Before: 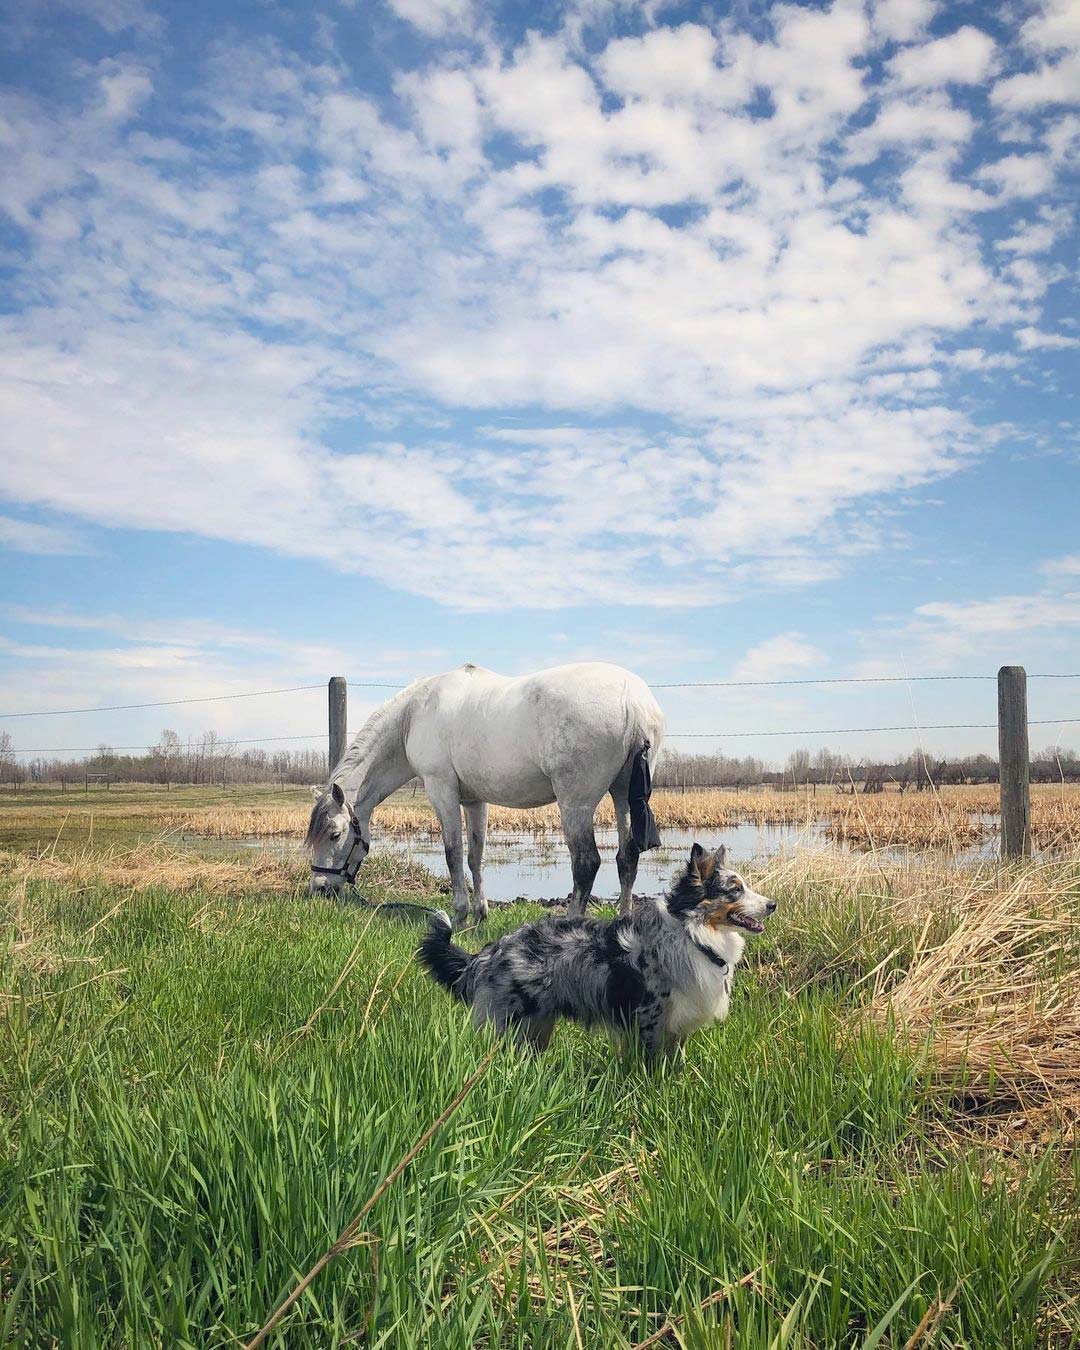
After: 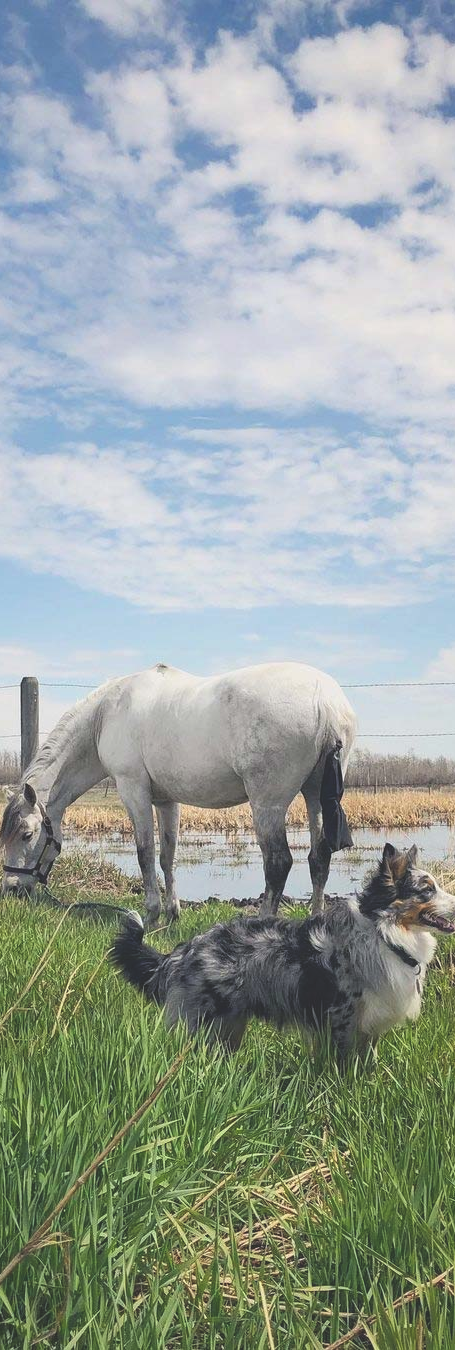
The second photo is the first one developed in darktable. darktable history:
exposure: black level correction -0.025, exposure -0.117 EV, compensate highlight preservation false
crop: left 28.583%, right 29.231%
